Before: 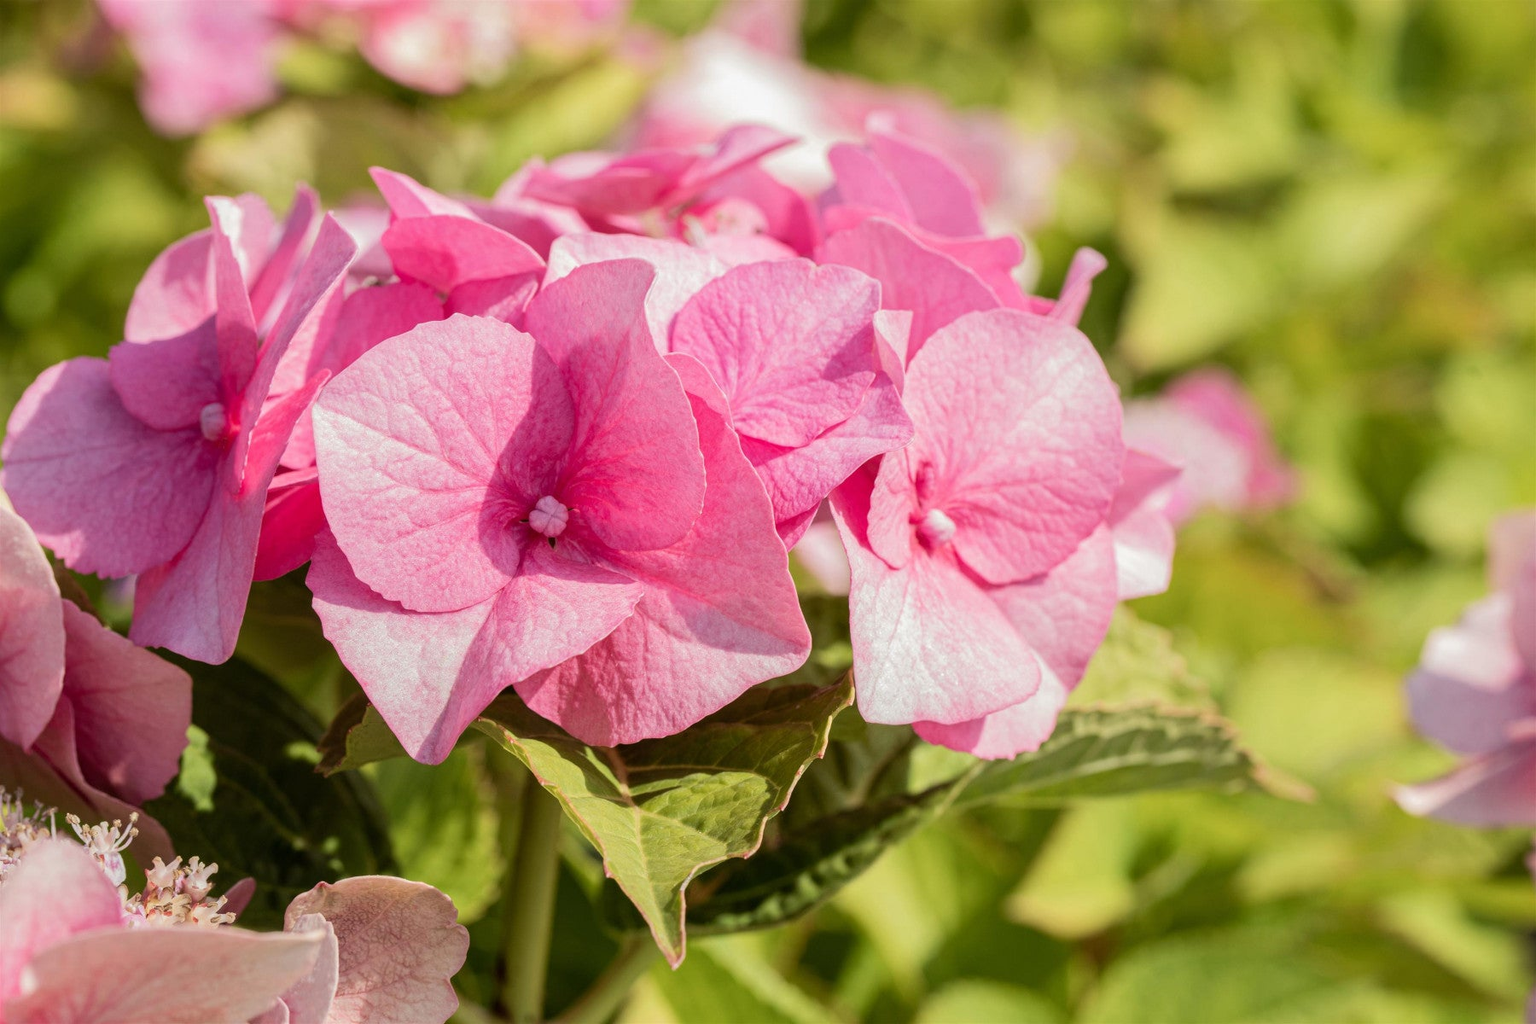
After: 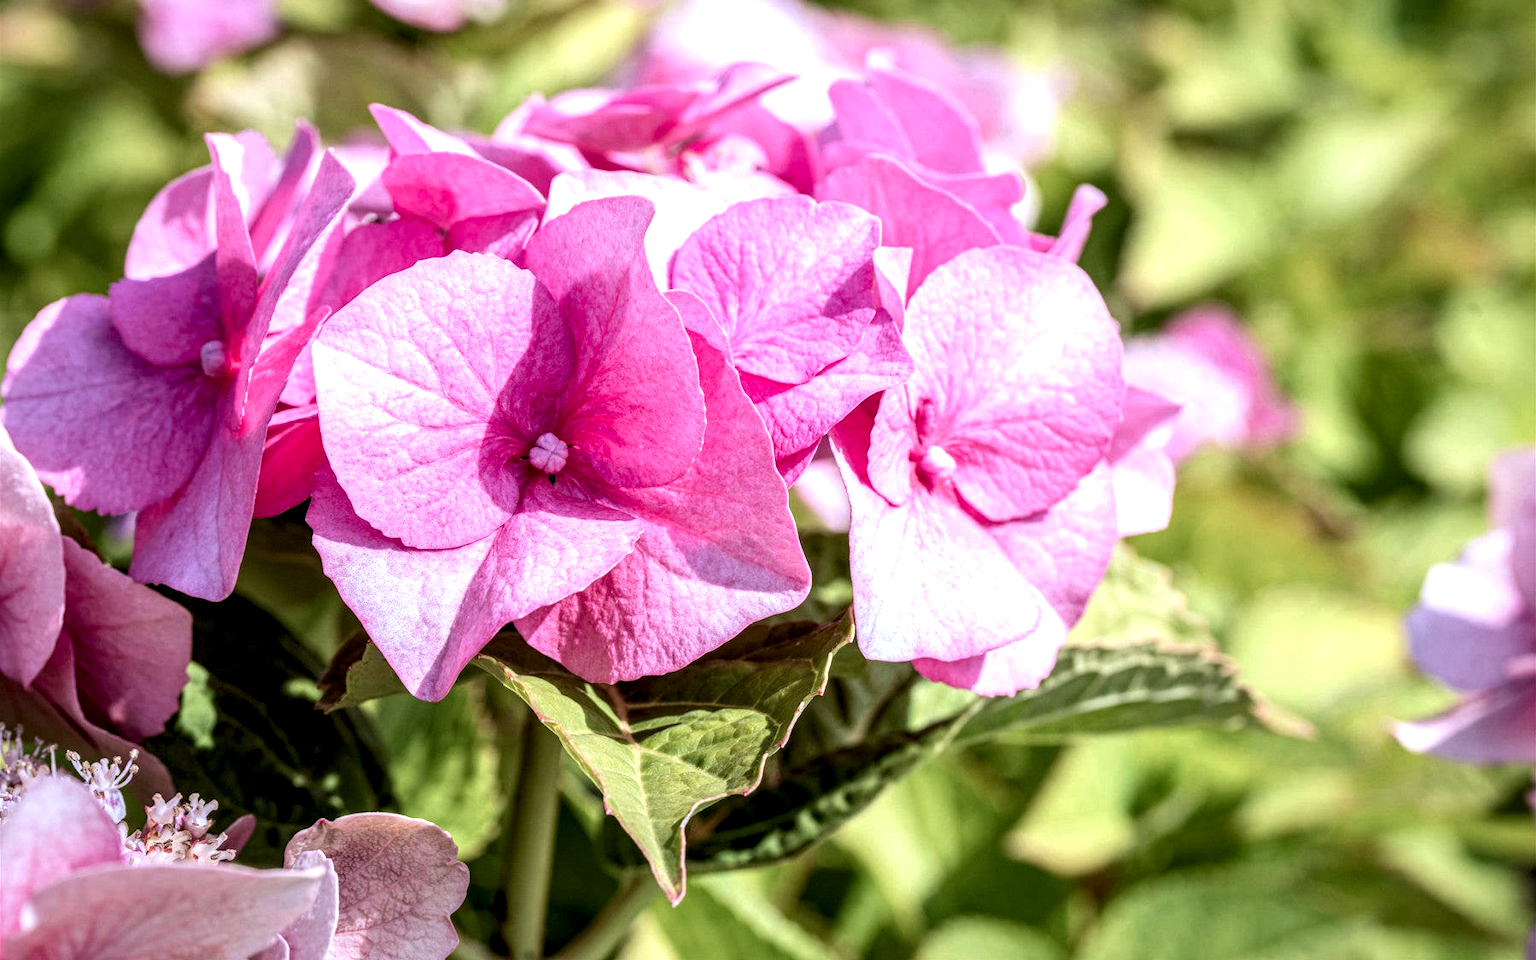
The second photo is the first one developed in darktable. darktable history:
base curve: curves: ch0 [(0, 0) (0.472, 0.455) (1, 1)], preserve colors none
crop and rotate: top 6.25%
vignetting: fall-off start 80.87%, fall-off radius 61.59%, brightness -0.384, saturation 0.007, center (0, 0.007), automatic ratio true, width/height ratio 1.418
local contrast: highlights 20%, shadows 70%, detail 170%
color calibration: illuminant as shot in camera, x 0.379, y 0.396, temperature 4138.76 K
exposure: black level correction 0, exposure 0.5 EV, compensate highlight preservation false
